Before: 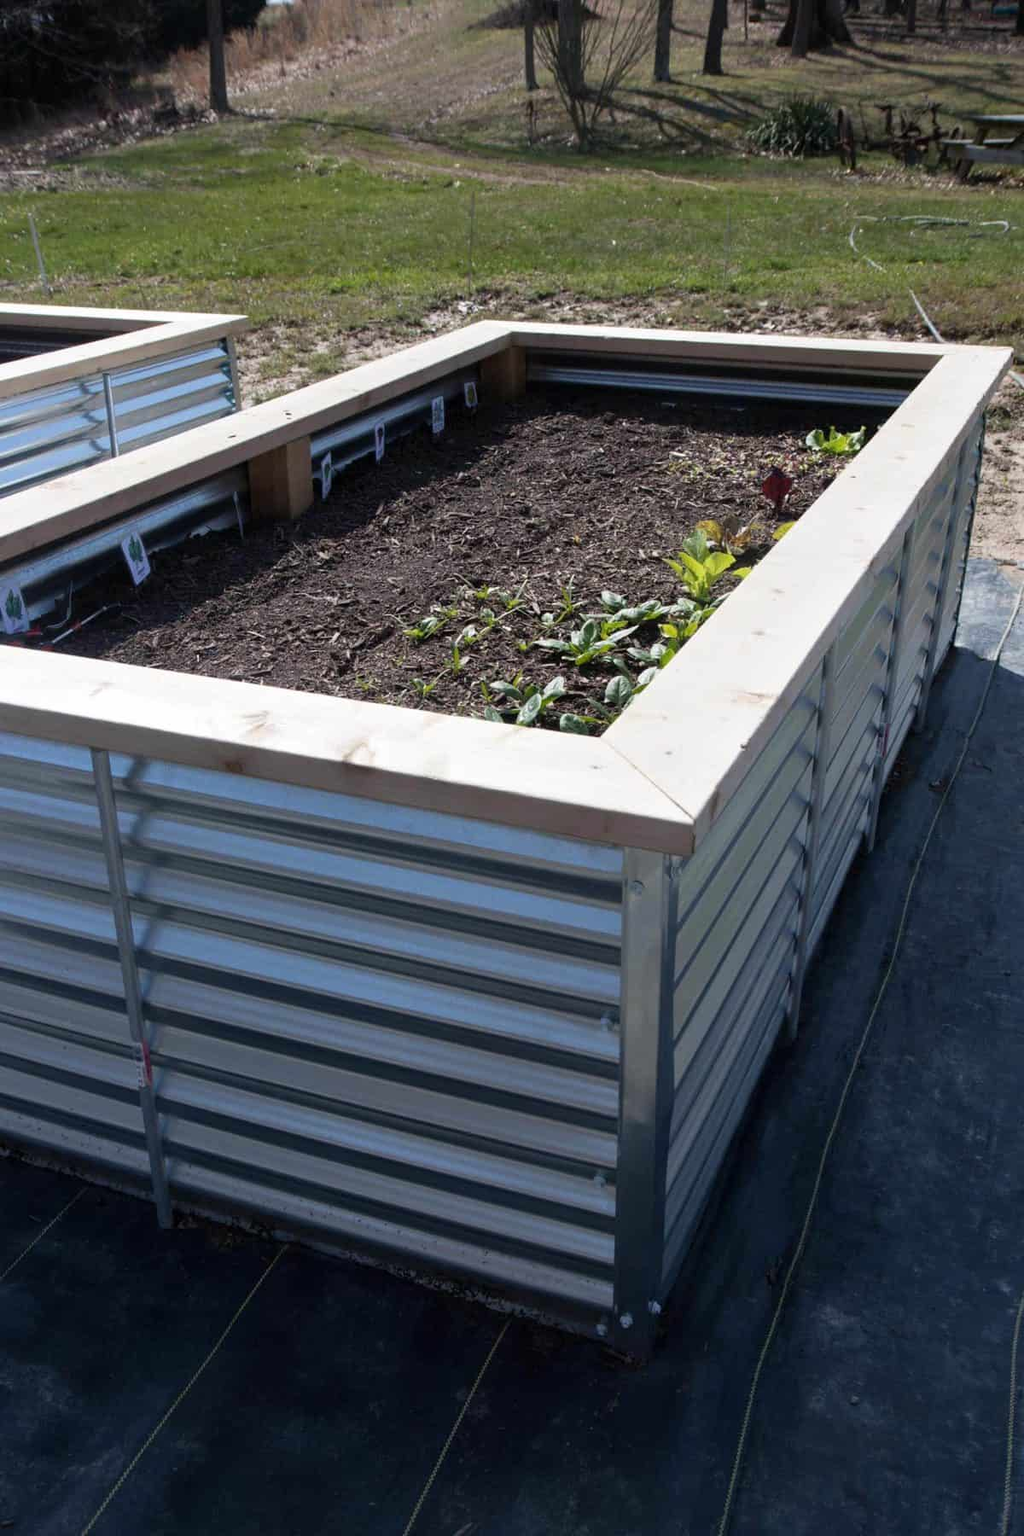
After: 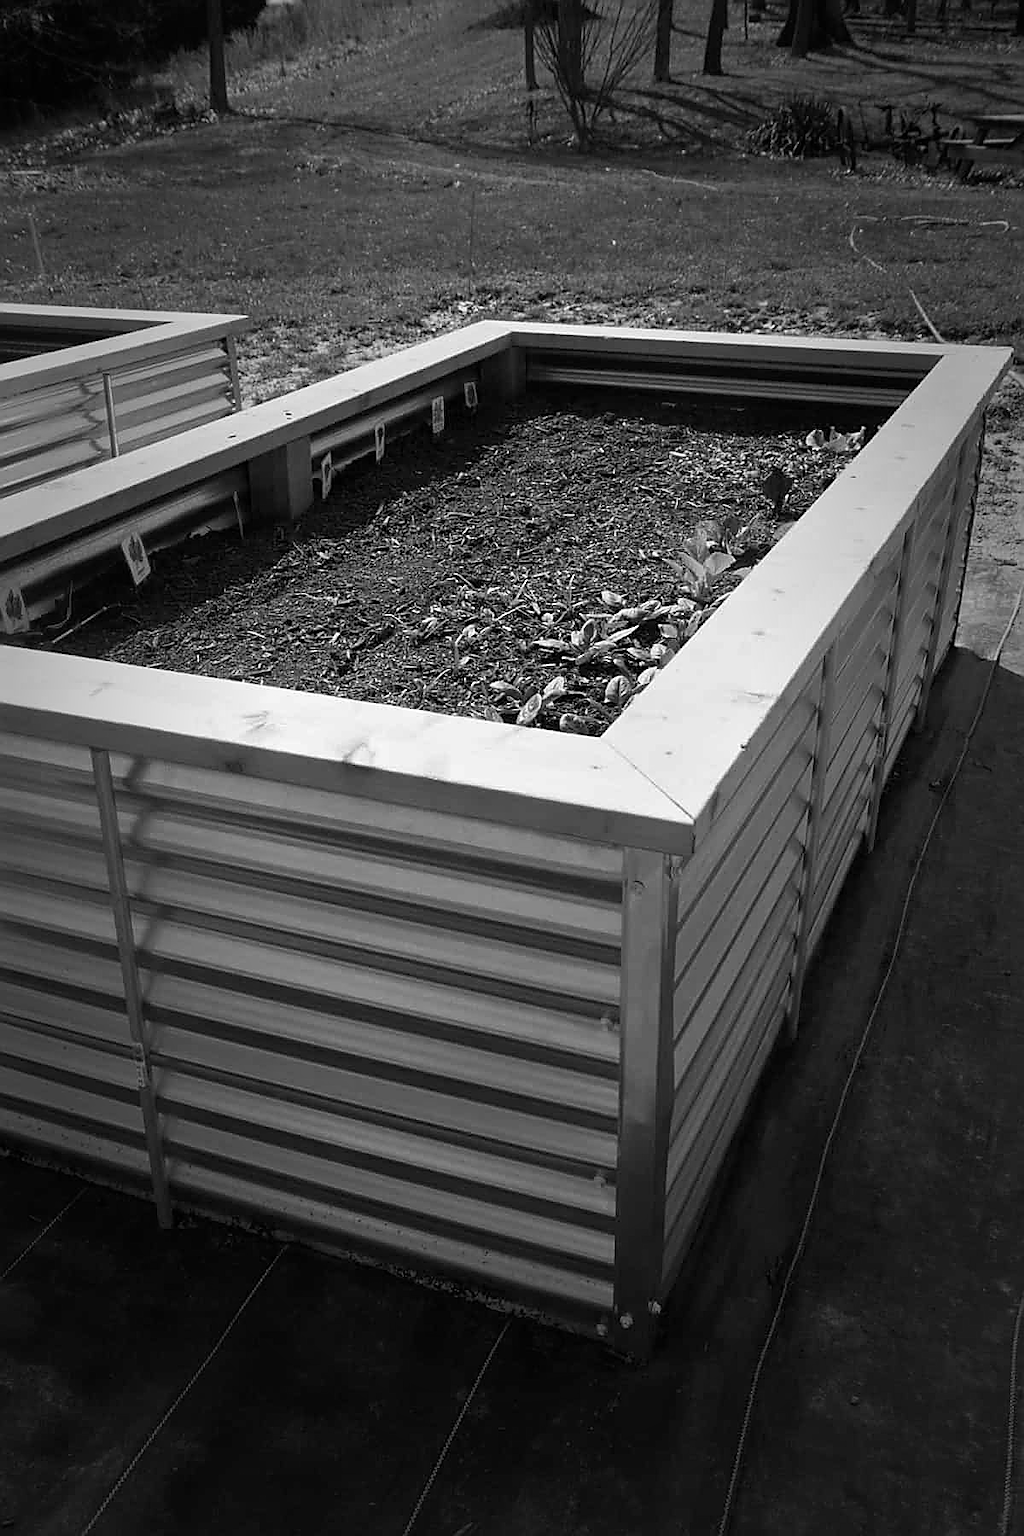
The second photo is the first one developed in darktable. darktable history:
color calibration: output gray [0.21, 0.42, 0.37, 0], gray › normalize channels true, illuminant same as pipeline (D50), adaptation XYZ, x 0.346, y 0.359, gamut compression 0
vignetting: fall-off start 48.41%, automatic ratio true, width/height ratio 1.29, unbound false
sharpen: radius 1.4, amount 1.25, threshold 0.7
